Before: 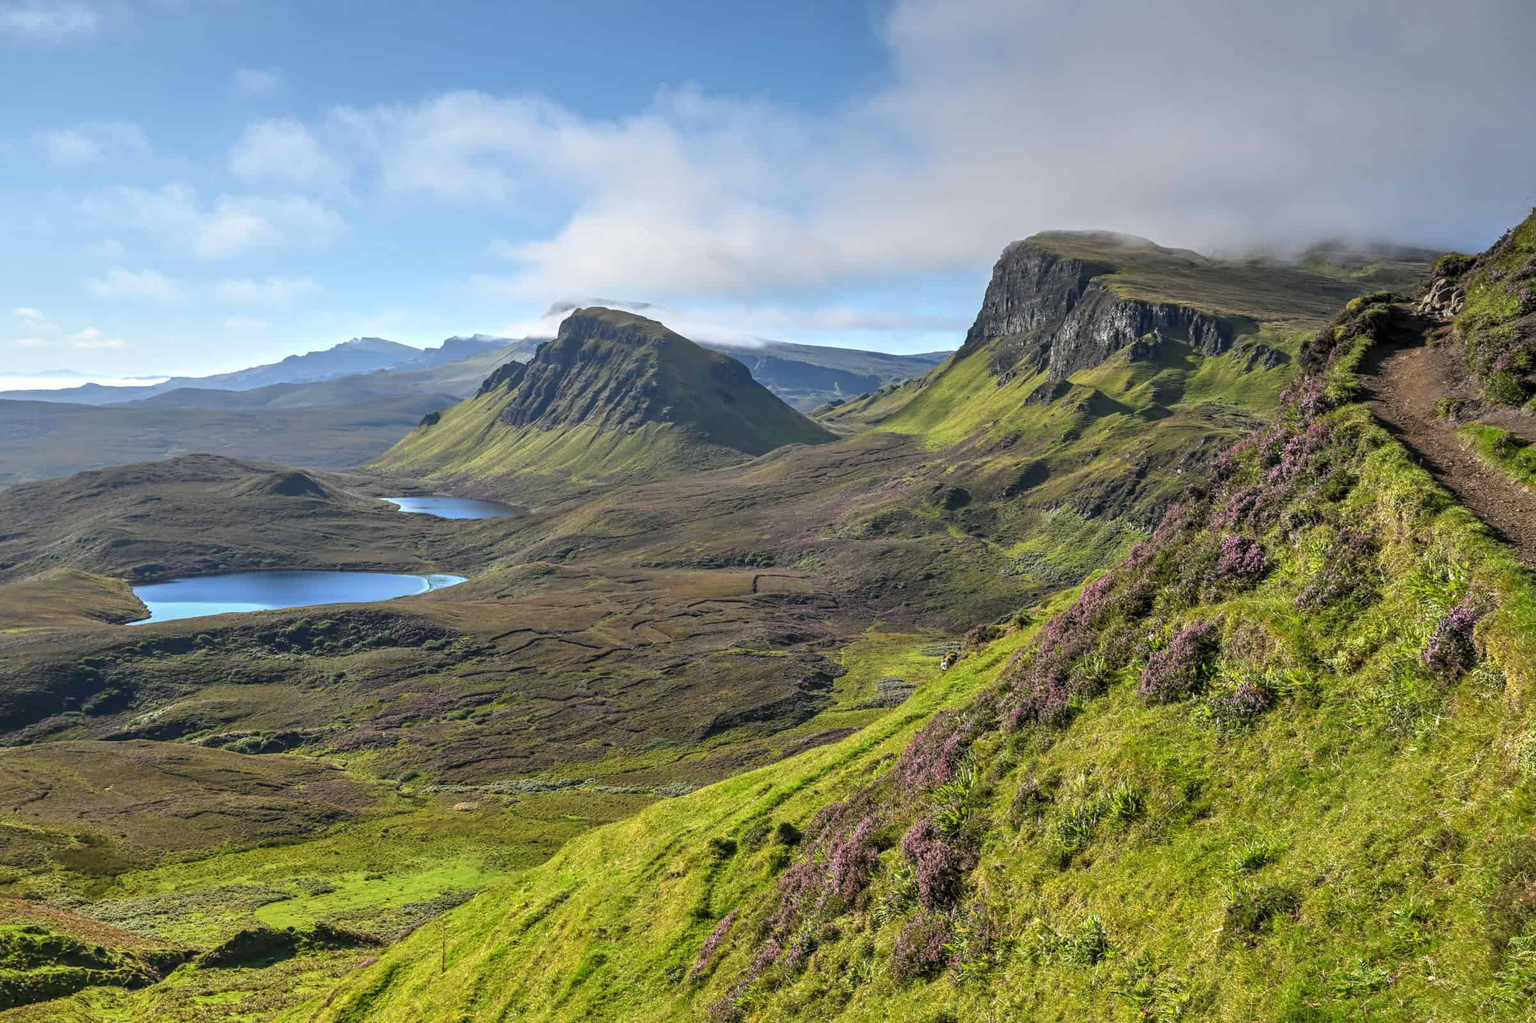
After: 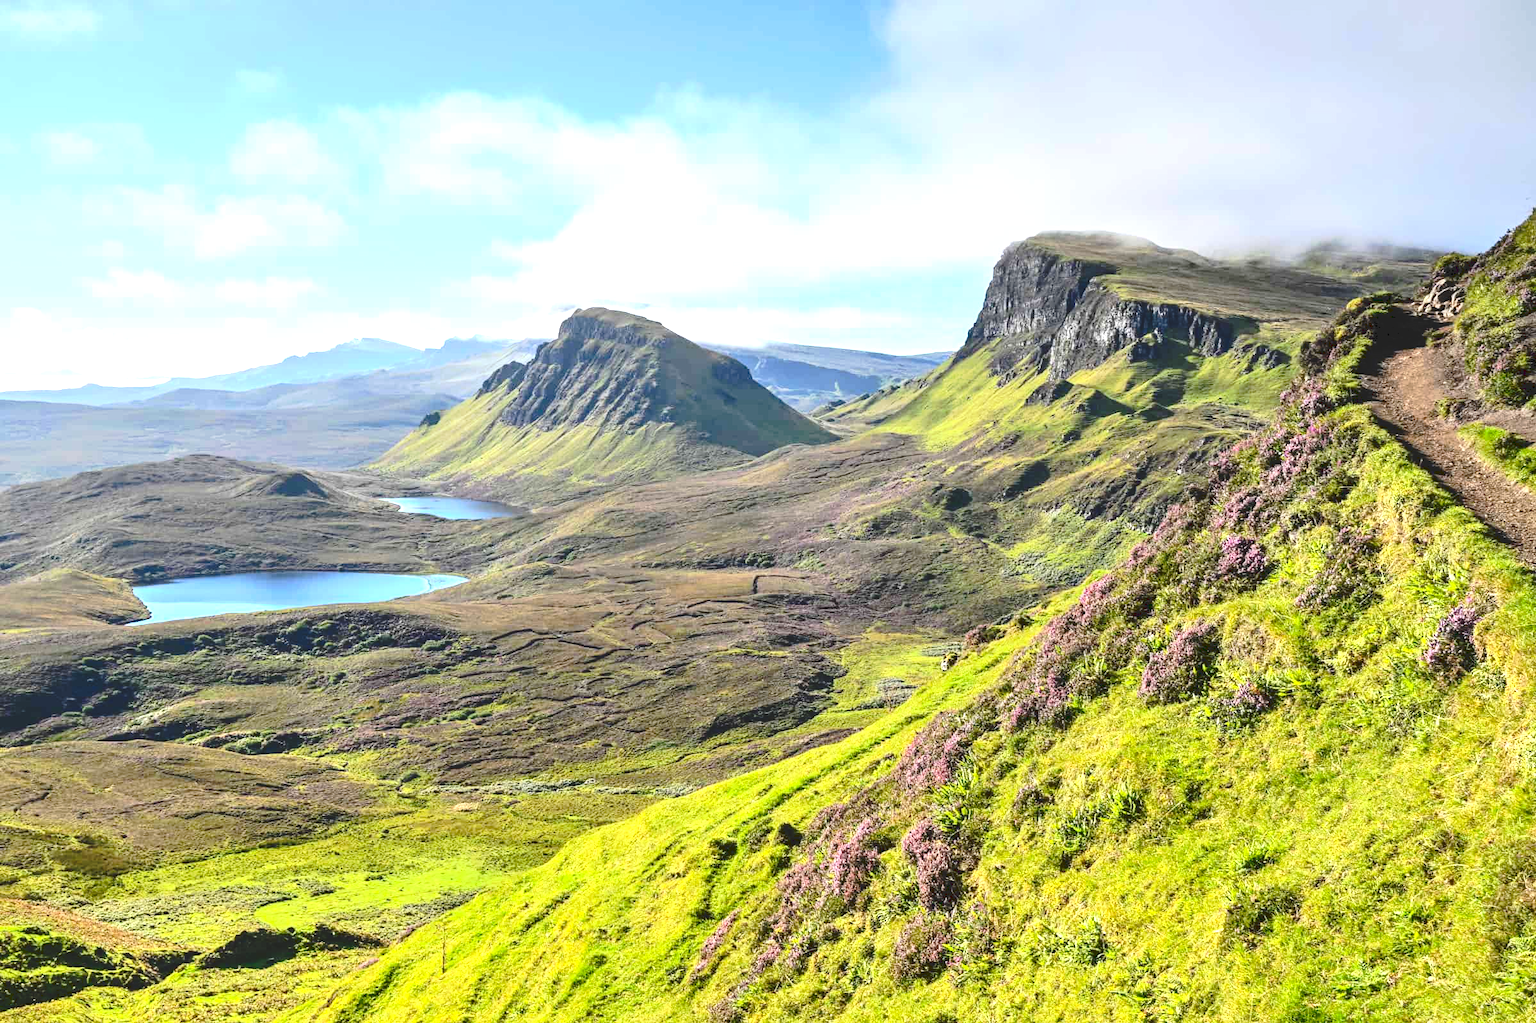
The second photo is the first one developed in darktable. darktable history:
tone curve: curves: ch0 [(0, 0) (0.003, 0.128) (0.011, 0.133) (0.025, 0.133) (0.044, 0.141) (0.069, 0.152) (0.1, 0.169) (0.136, 0.201) (0.177, 0.239) (0.224, 0.294) (0.277, 0.358) (0.335, 0.428) (0.399, 0.488) (0.468, 0.55) (0.543, 0.611) (0.623, 0.678) (0.709, 0.755) (0.801, 0.843) (0.898, 0.91) (1, 1)], preserve colors none
contrast brightness saturation: contrast 0.18, saturation 0.3
tone equalizer: -8 EV -0.417 EV, -7 EV -0.389 EV, -6 EV -0.333 EV, -5 EV -0.222 EV, -3 EV 0.222 EV, -2 EV 0.333 EV, -1 EV 0.389 EV, +0 EV 0.417 EV, edges refinement/feathering 500, mask exposure compensation -1.25 EV, preserve details no
exposure: exposure 0.6 EV, compensate highlight preservation false
